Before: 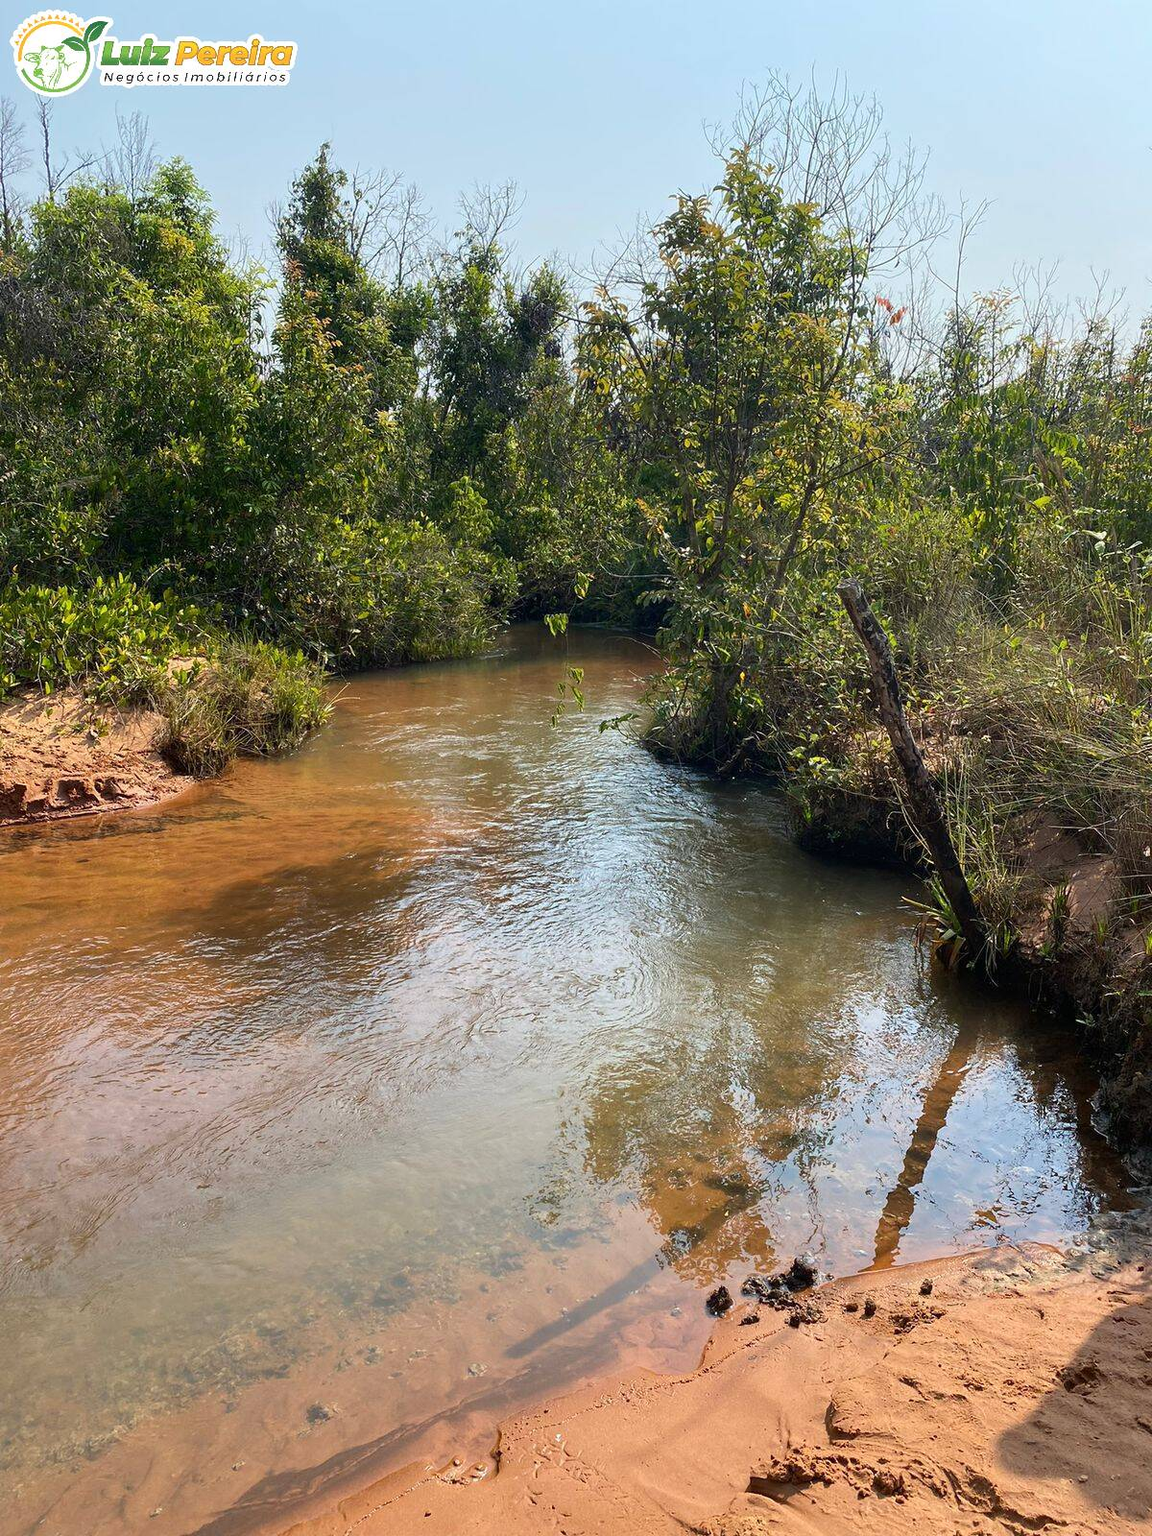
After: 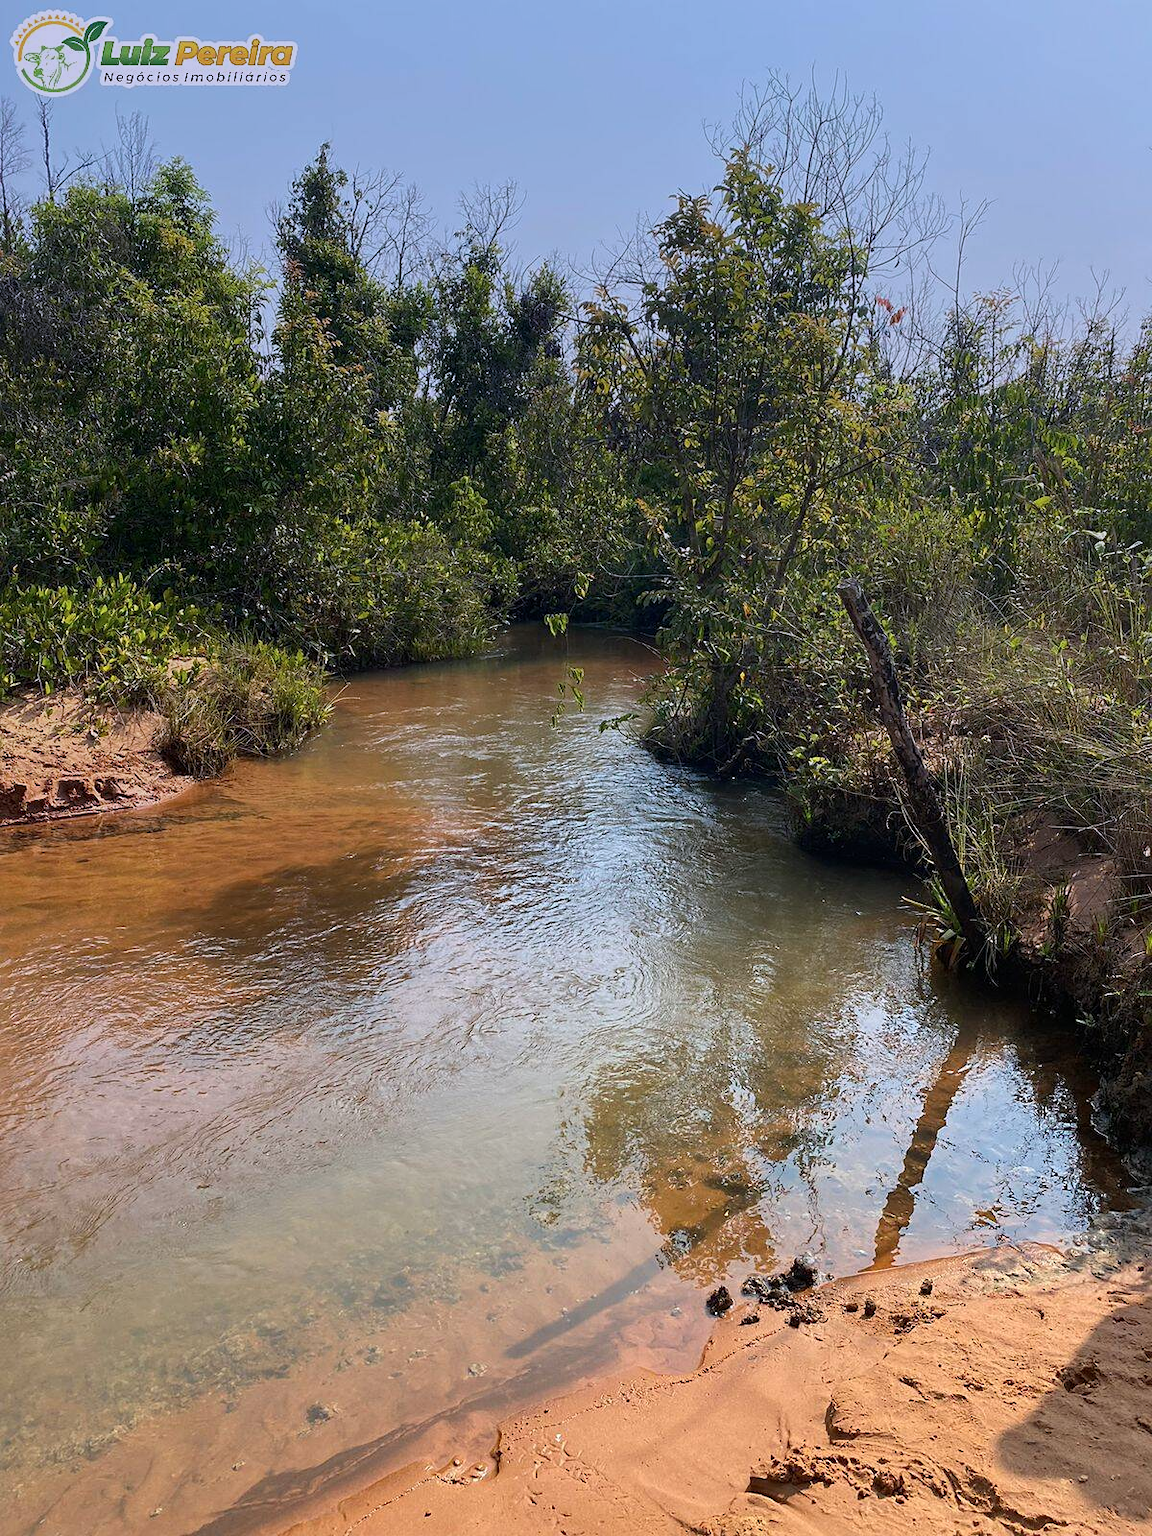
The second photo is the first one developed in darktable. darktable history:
sharpen: amount 0.2
graduated density: hue 238.83°, saturation 50%
